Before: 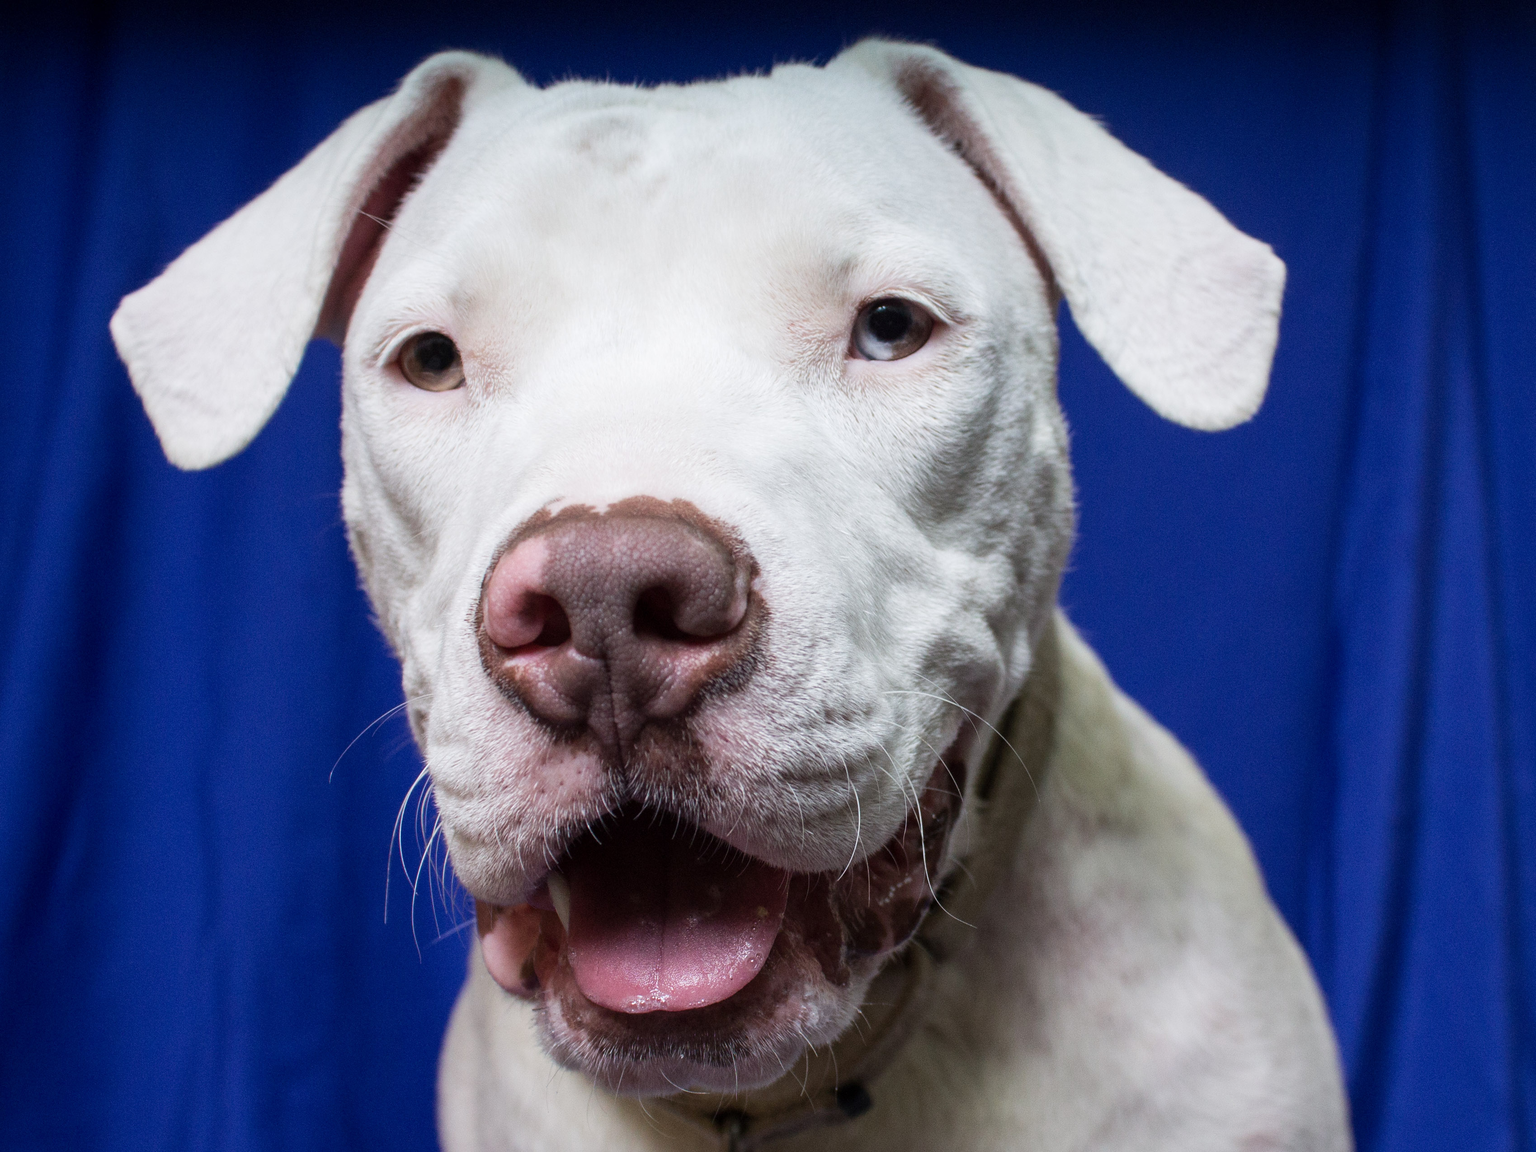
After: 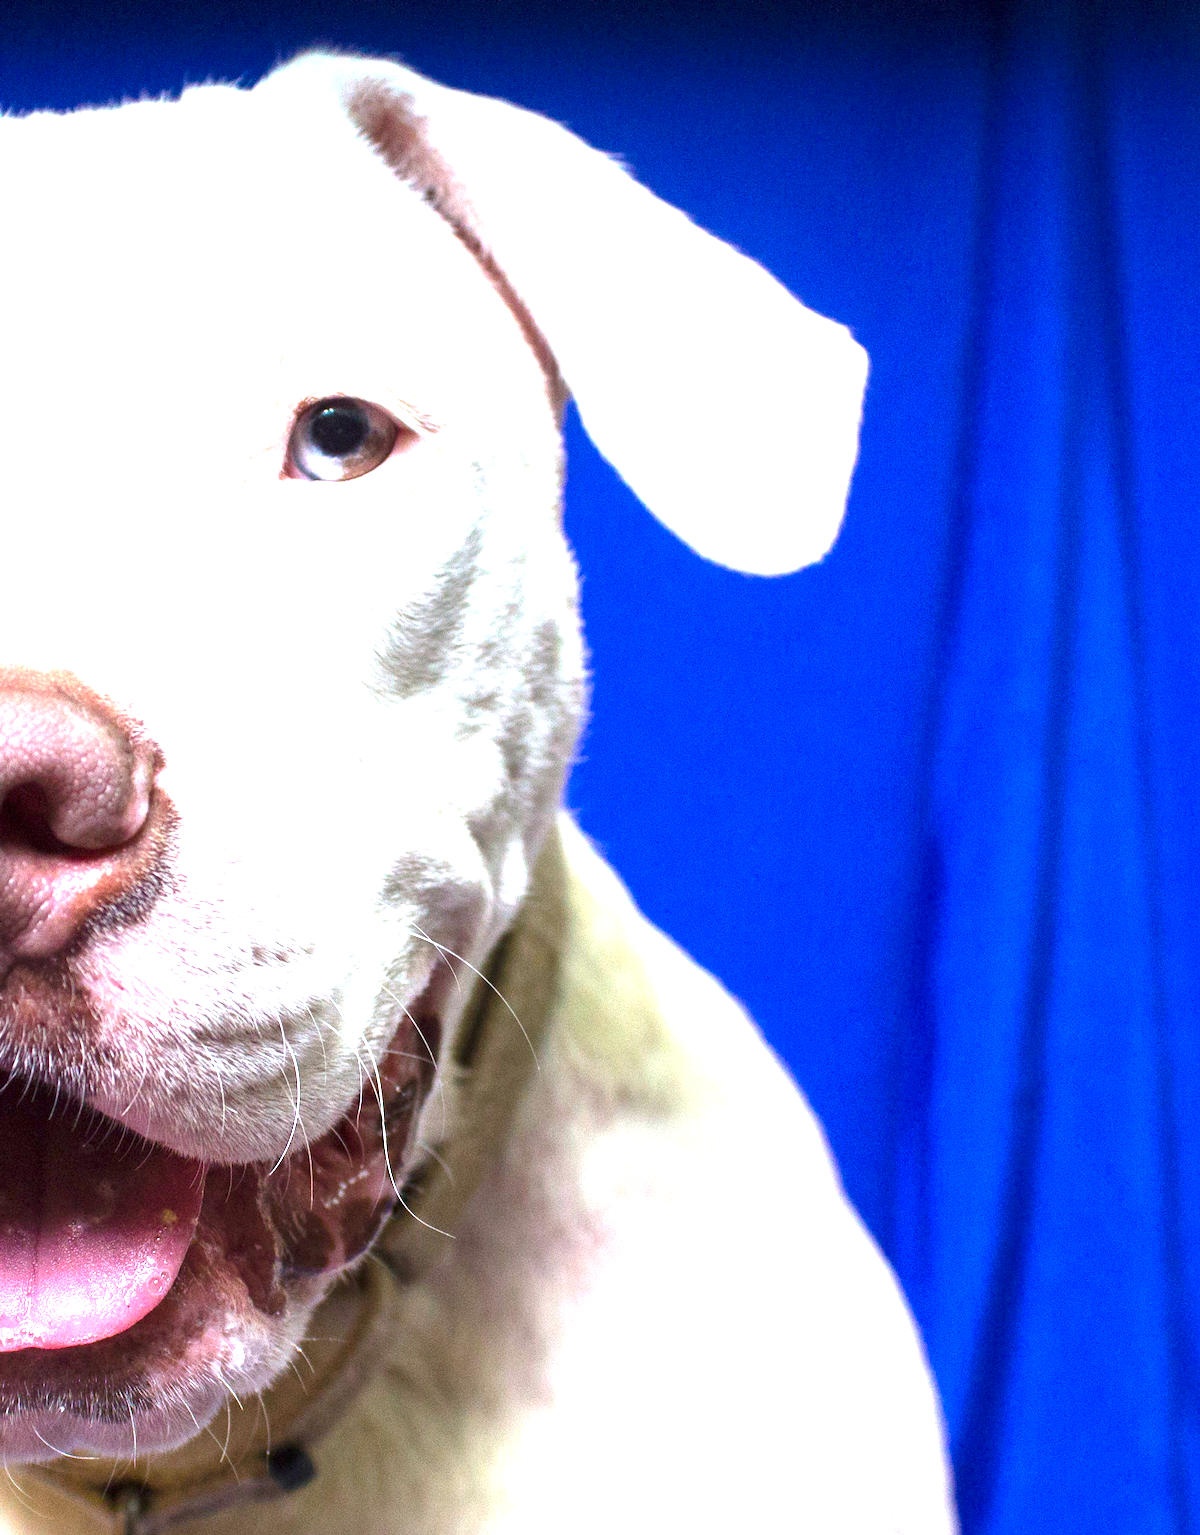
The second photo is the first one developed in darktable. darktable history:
exposure: black level correction 0, exposure 1.975 EV, compensate exposure bias true, compensate highlight preservation false
color balance rgb: perceptual saturation grading › global saturation 30%, global vibrance 20%
crop: left 41.402%
